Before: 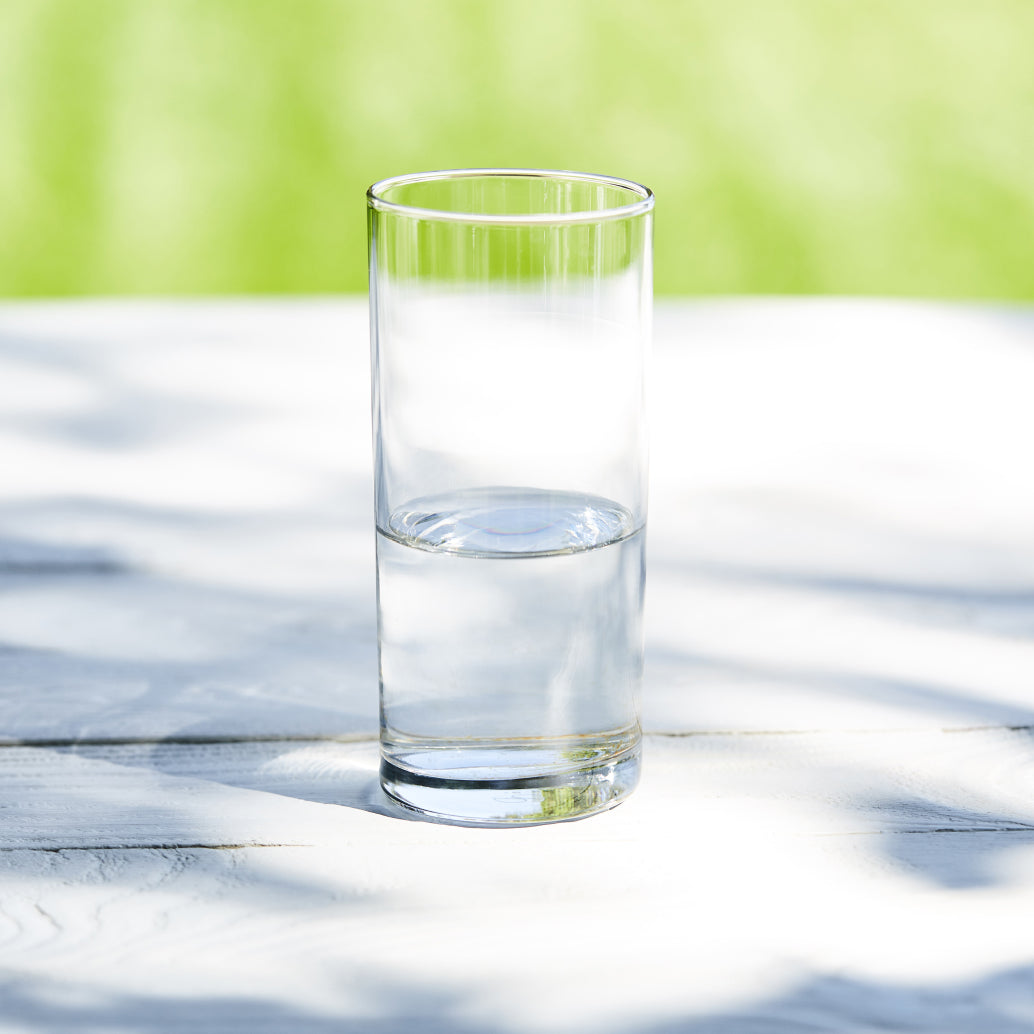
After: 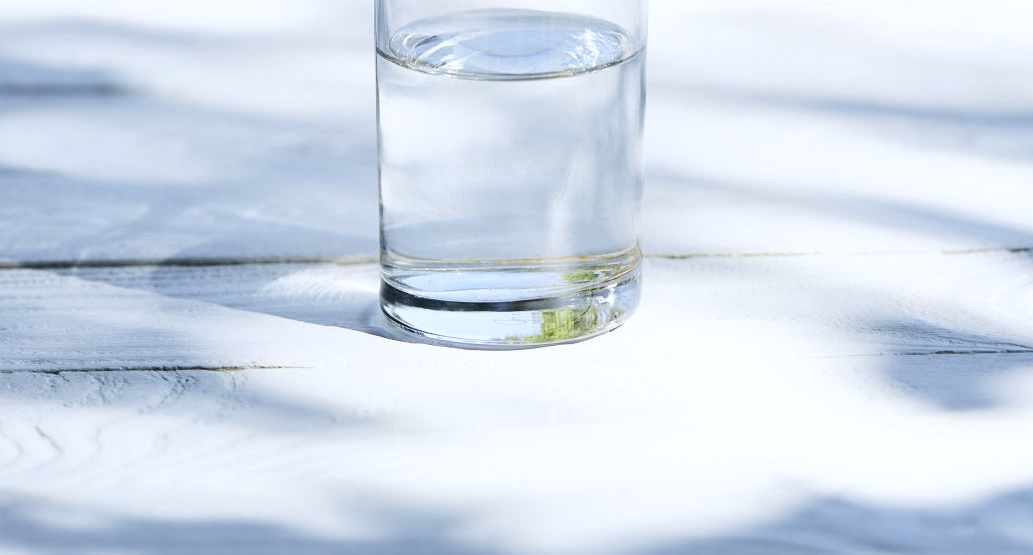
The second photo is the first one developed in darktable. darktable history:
white balance: red 0.976, blue 1.04
crop and rotate: top 46.237%
